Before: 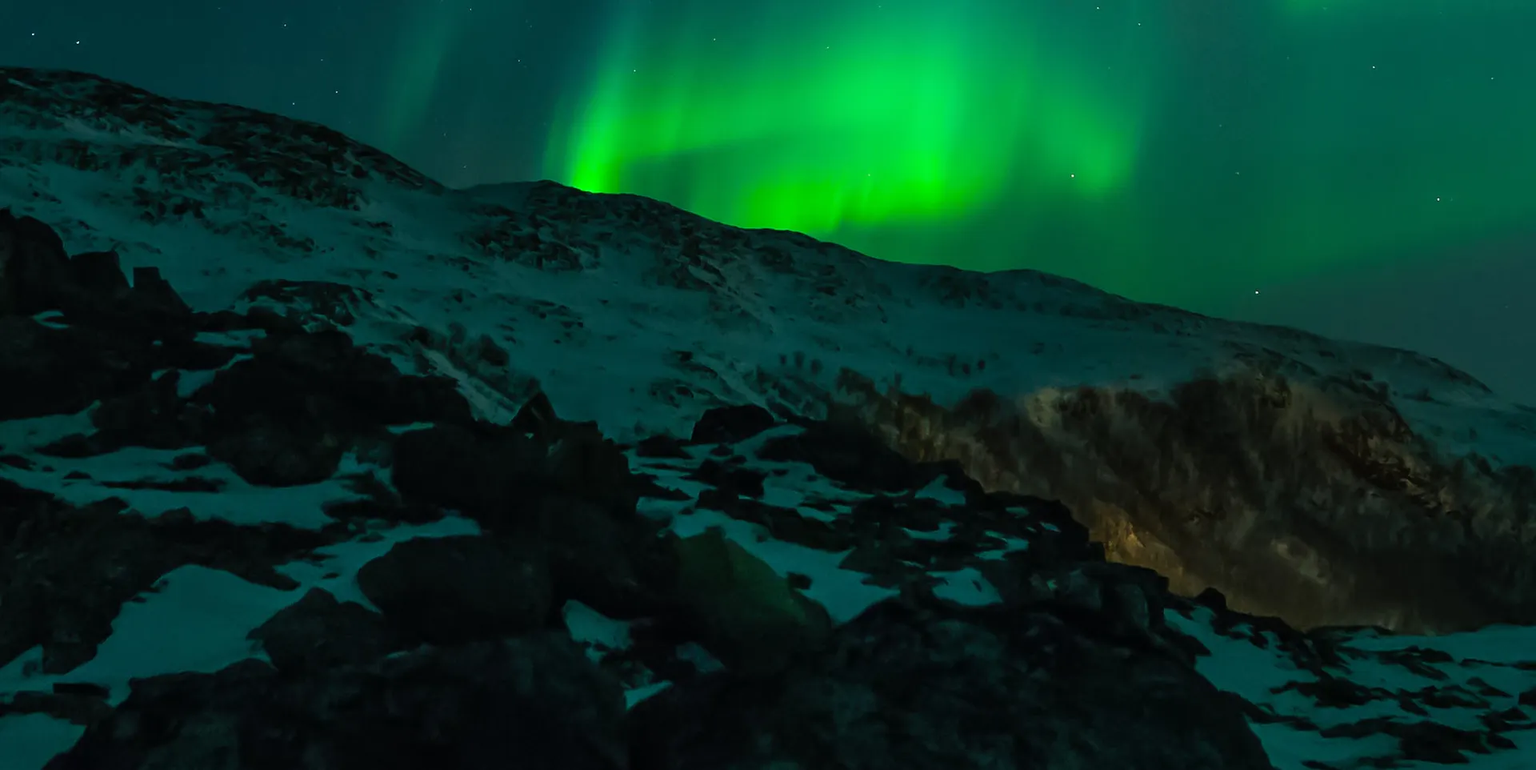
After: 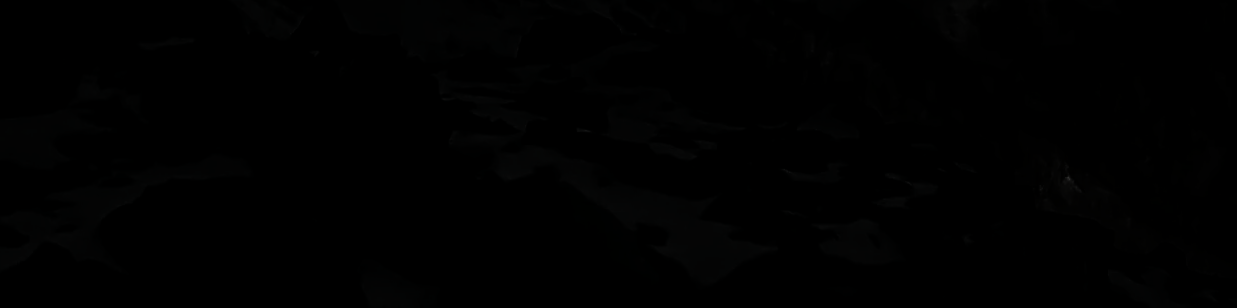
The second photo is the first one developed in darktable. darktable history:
contrast brightness saturation: contrast 0.022, brightness -0.997, saturation -0.985
crop: left 18.08%, top 51.047%, right 17.453%, bottom 16.868%
sharpen: on, module defaults
tone equalizer: -7 EV 0.22 EV, -6 EV 0.138 EV, -5 EV 0.069 EV, -4 EV 0.073 EV, -2 EV -0.032 EV, -1 EV -0.057 EV, +0 EV -0.069 EV
exposure: exposure 0.203 EV, compensate highlight preservation false
tone curve: curves: ch0 [(0, 0) (0.126, 0.061) (0.338, 0.285) (0.494, 0.518) (0.703, 0.762) (1, 1)]; ch1 [(0, 0) (0.389, 0.313) (0.457, 0.442) (0.5, 0.501) (0.55, 0.578) (1, 1)]; ch2 [(0, 0) (0.44, 0.424) (0.501, 0.499) (0.557, 0.564) (0.613, 0.67) (0.707, 0.746) (1, 1)], preserve colors none
